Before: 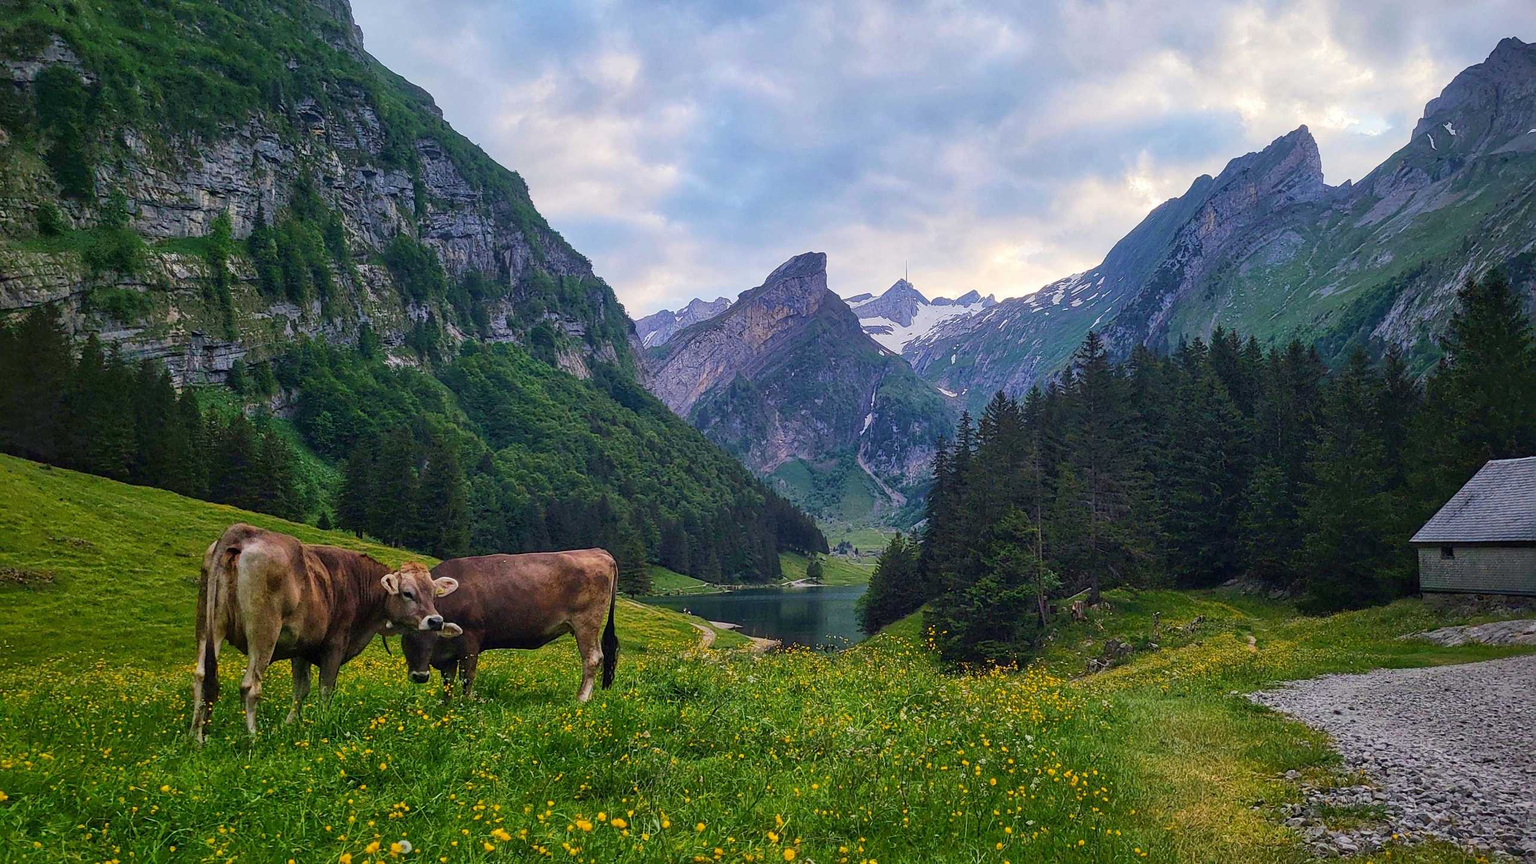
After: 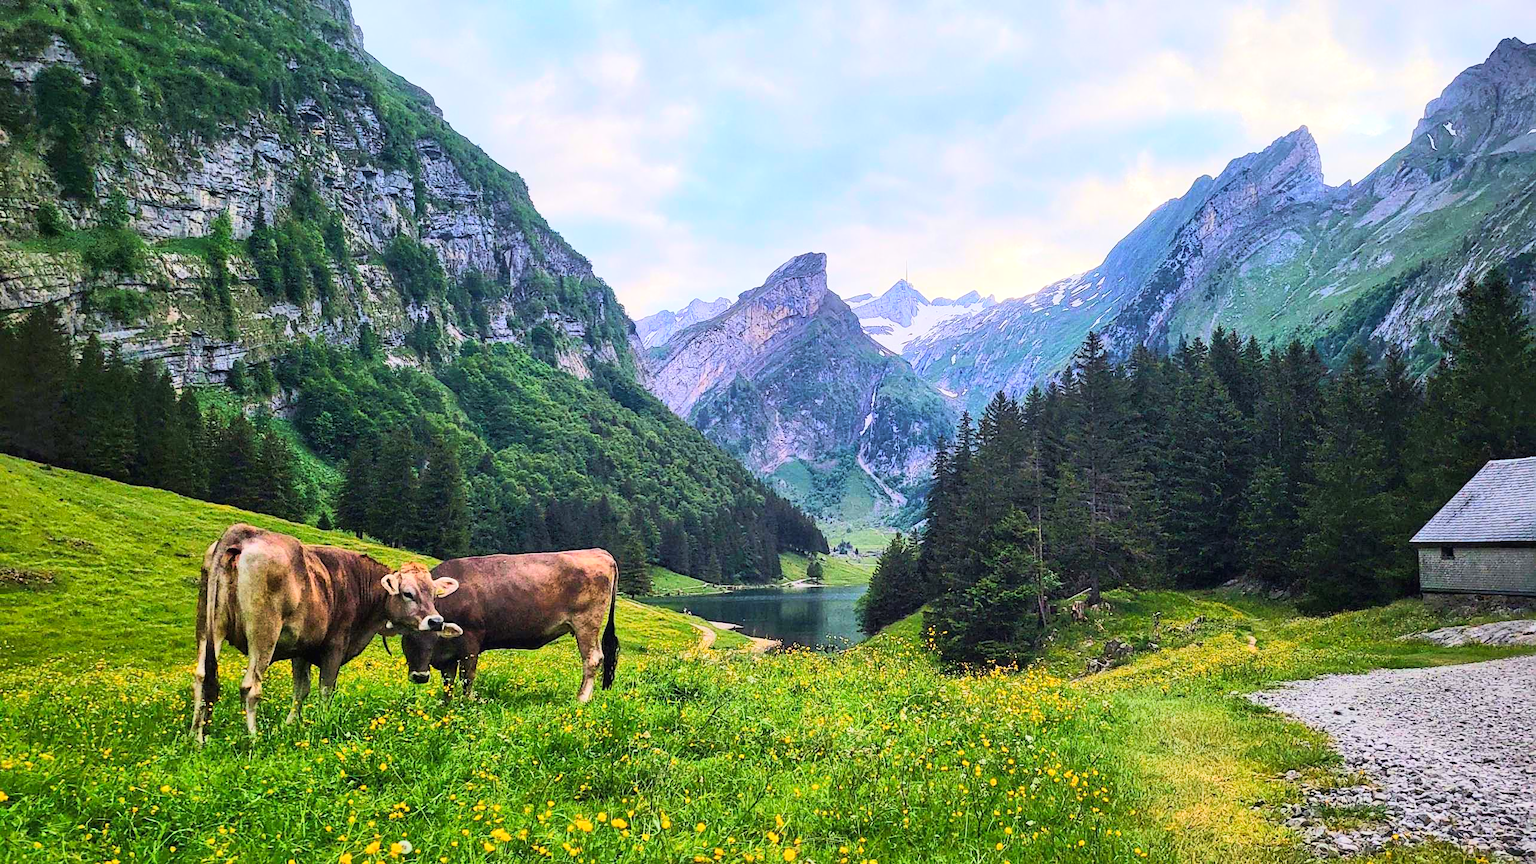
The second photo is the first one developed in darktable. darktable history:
tone curve: curves: ch0 [(0, 0.015) (0.037, 0.022) (0.131, 0.116) (0.316, 0.345) (0.49, 0.615) (0.677, 0.82) (0.813, 0.891) (1, 0.955)]; ch1 [(0, 0) (0.366, 0.367) (0.475, 0.462) (0.494, 0.496) (0.504, 0.497) (0.554, 0.571) (0.618, 0.668) (1, 1)]; ch2 [(0, 0) (0.333, 0.346) (0.375, 0.375) (0.435, 0.424) (0.476, 0.492) (0.502, 0.499) (0.525, 0.522) (0.558, 0.575) (0.614, 0.656) (1, 1)], color space Lab, linked channels, preserve colors none
exposure: exposure 0.693 EV, compensate exposure bias true, compensate highlight preservation false
